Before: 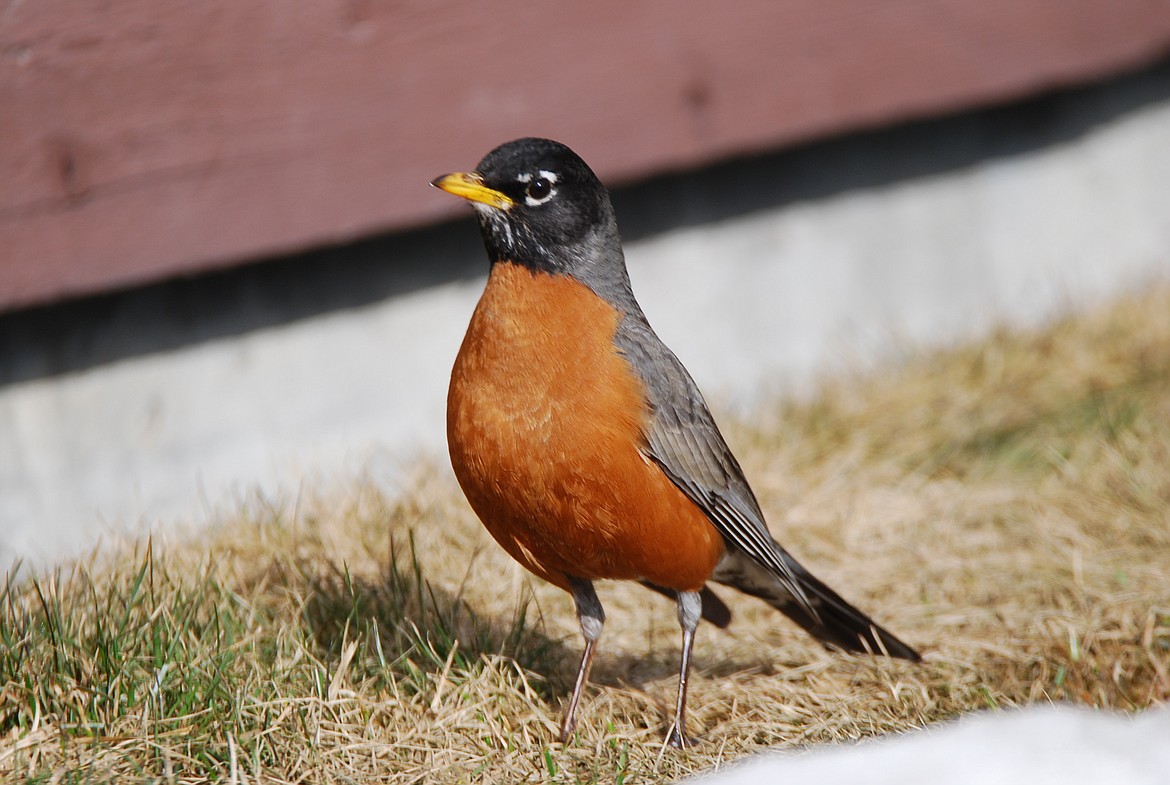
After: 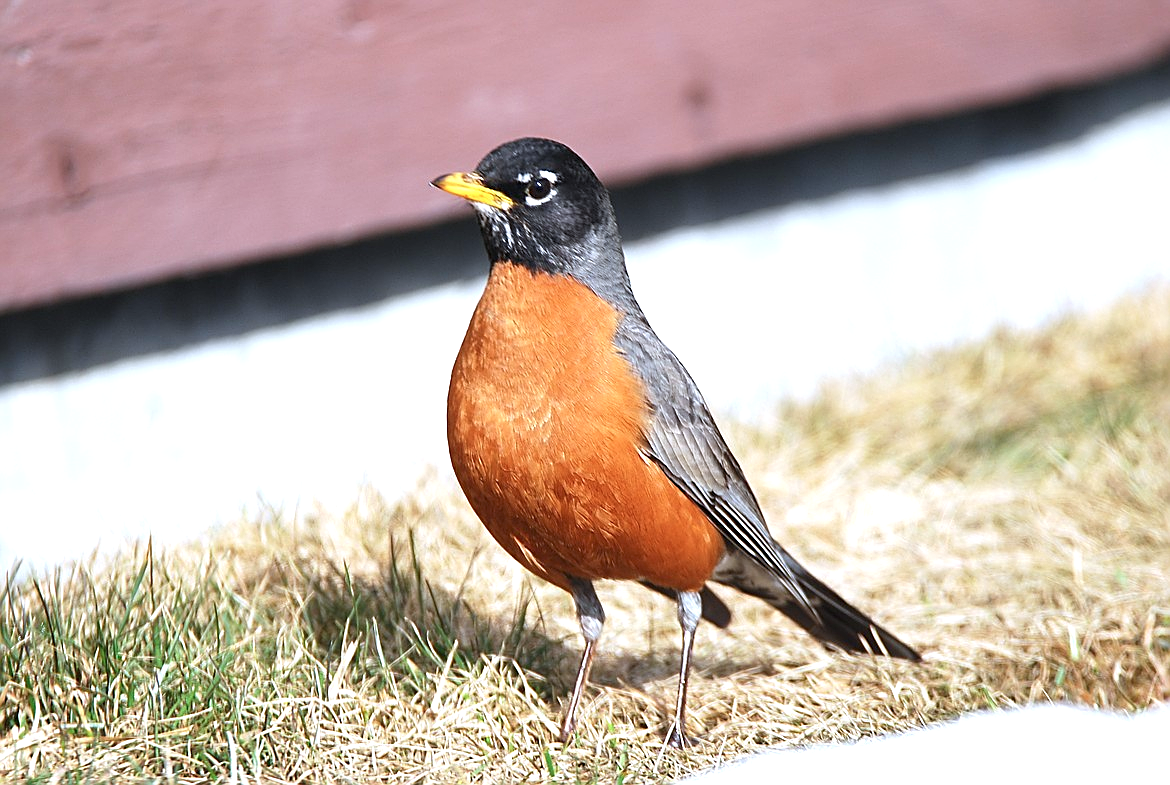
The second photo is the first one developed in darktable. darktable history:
sharpen: on, module defaults
color calibration: x 0.37, y 0.382, temperature 4317.13 K
contrast brightness saturation: saturation -0.047
exposure: exposure 1 EV, compensate highlight preservation false
